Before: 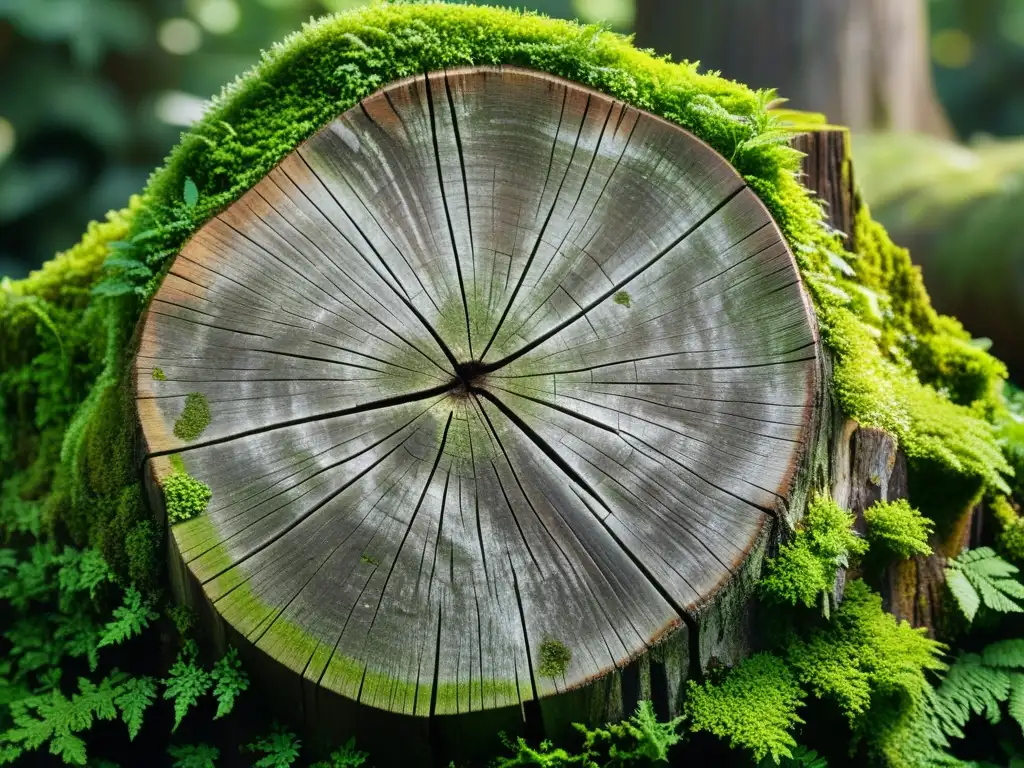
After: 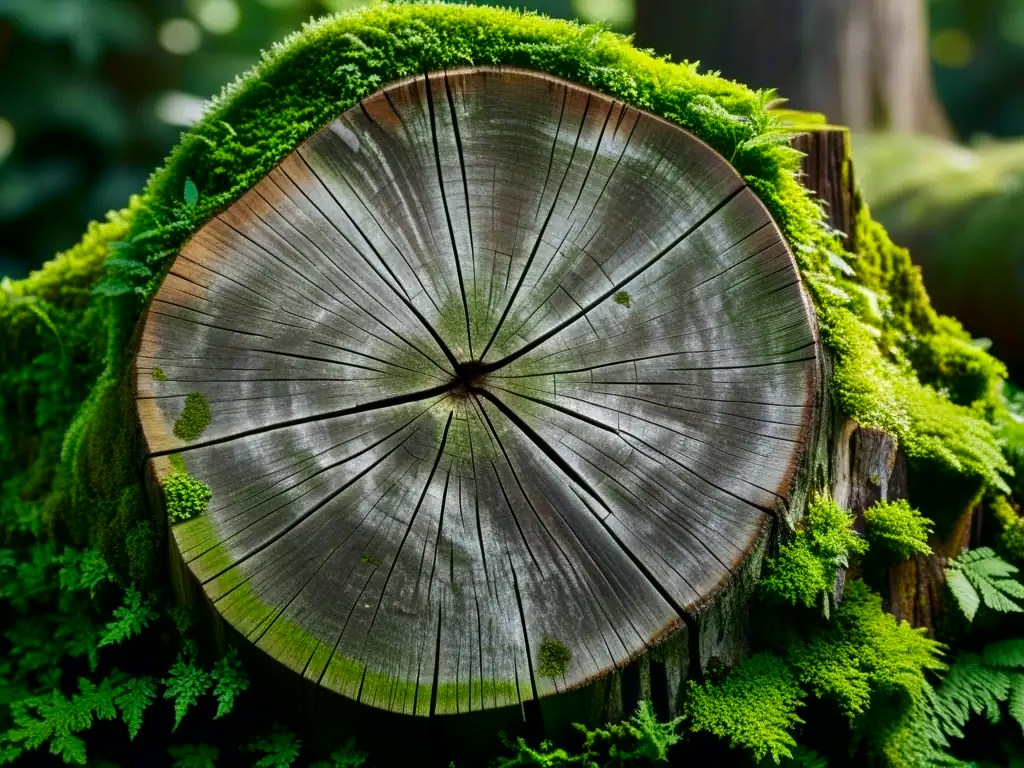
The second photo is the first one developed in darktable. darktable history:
shadows and highlights: shadows 12, white point adjustment 1.2, highlights -0.36, soften with gaussian
white balance: emerald 1
contrast brightness saturation: brightness -0.2, saturation 0.08
